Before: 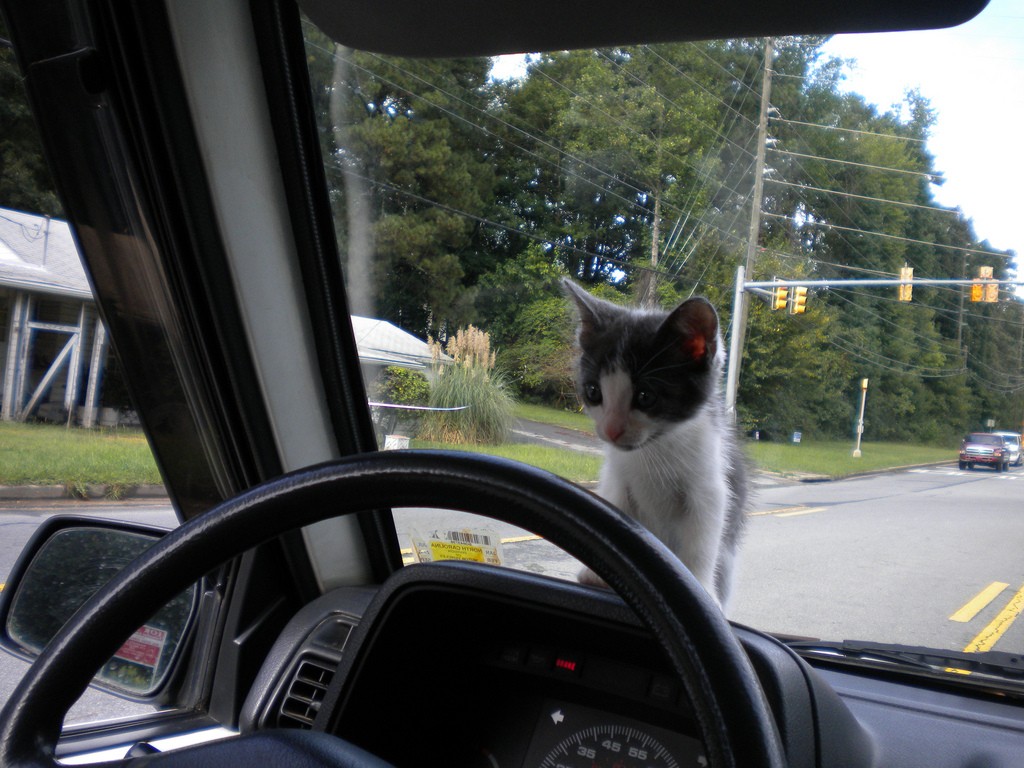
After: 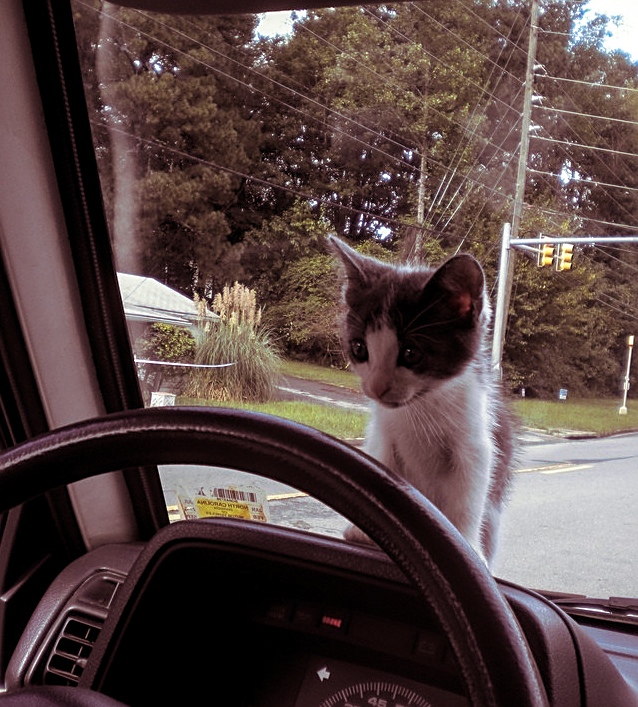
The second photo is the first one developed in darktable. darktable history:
sharpen: on, module defaults
crop and rotate: left 22.918%, top 5.629%, right 14.711%, bottom 2.247%
split-toning: on, module defaults
local contrast: on, module defaults
